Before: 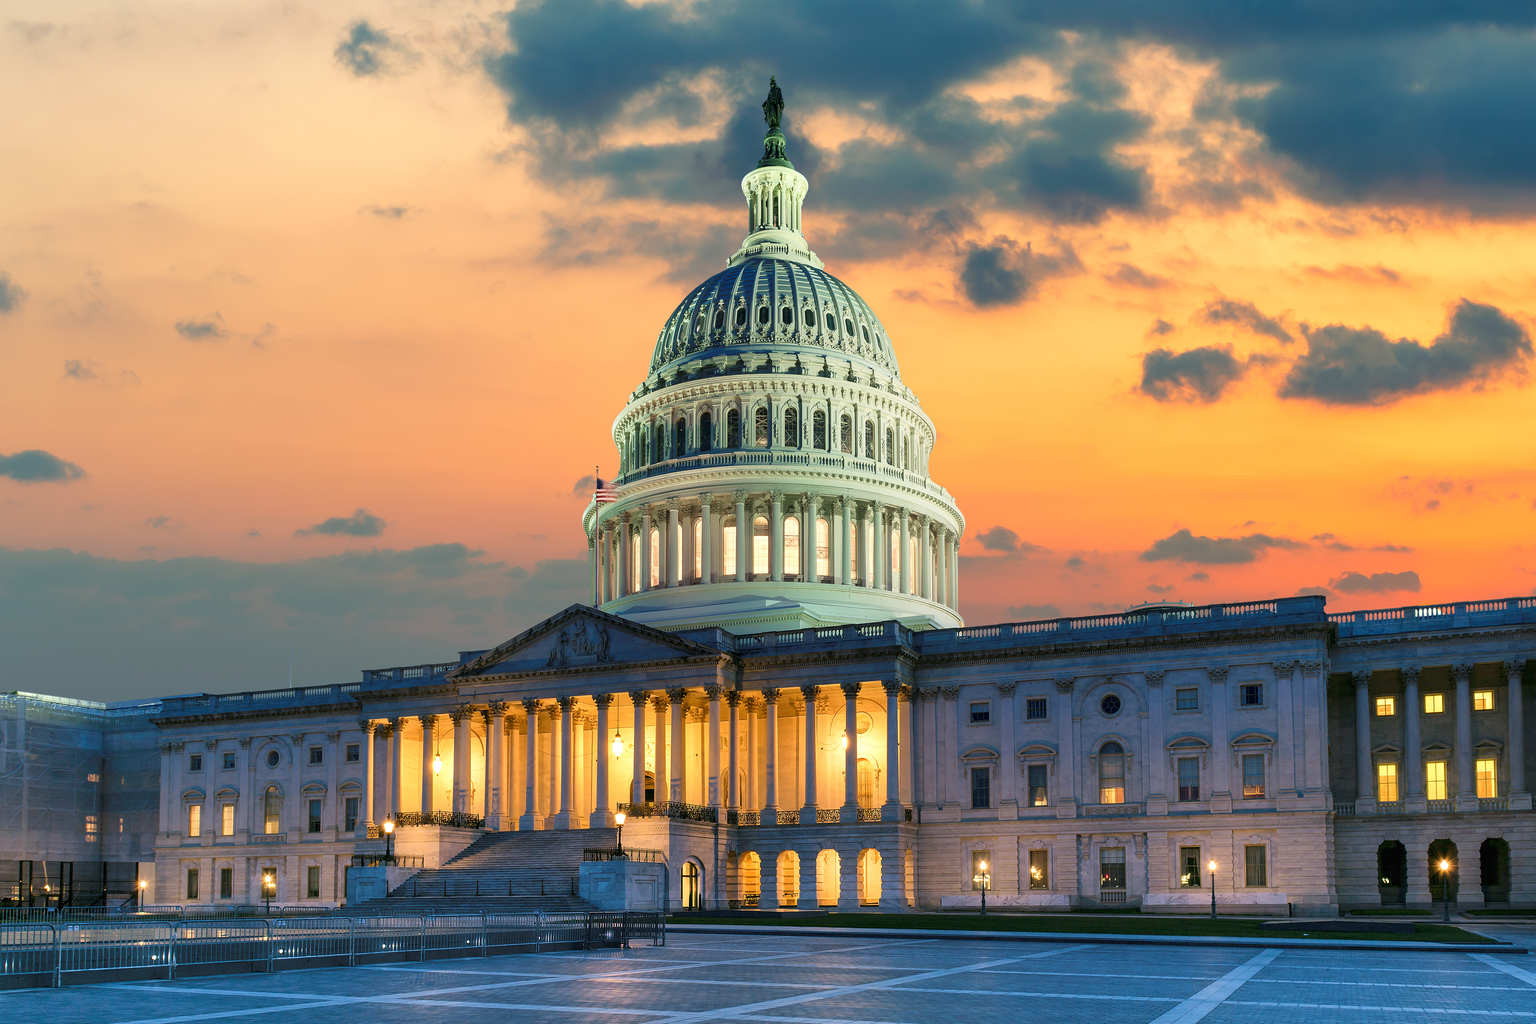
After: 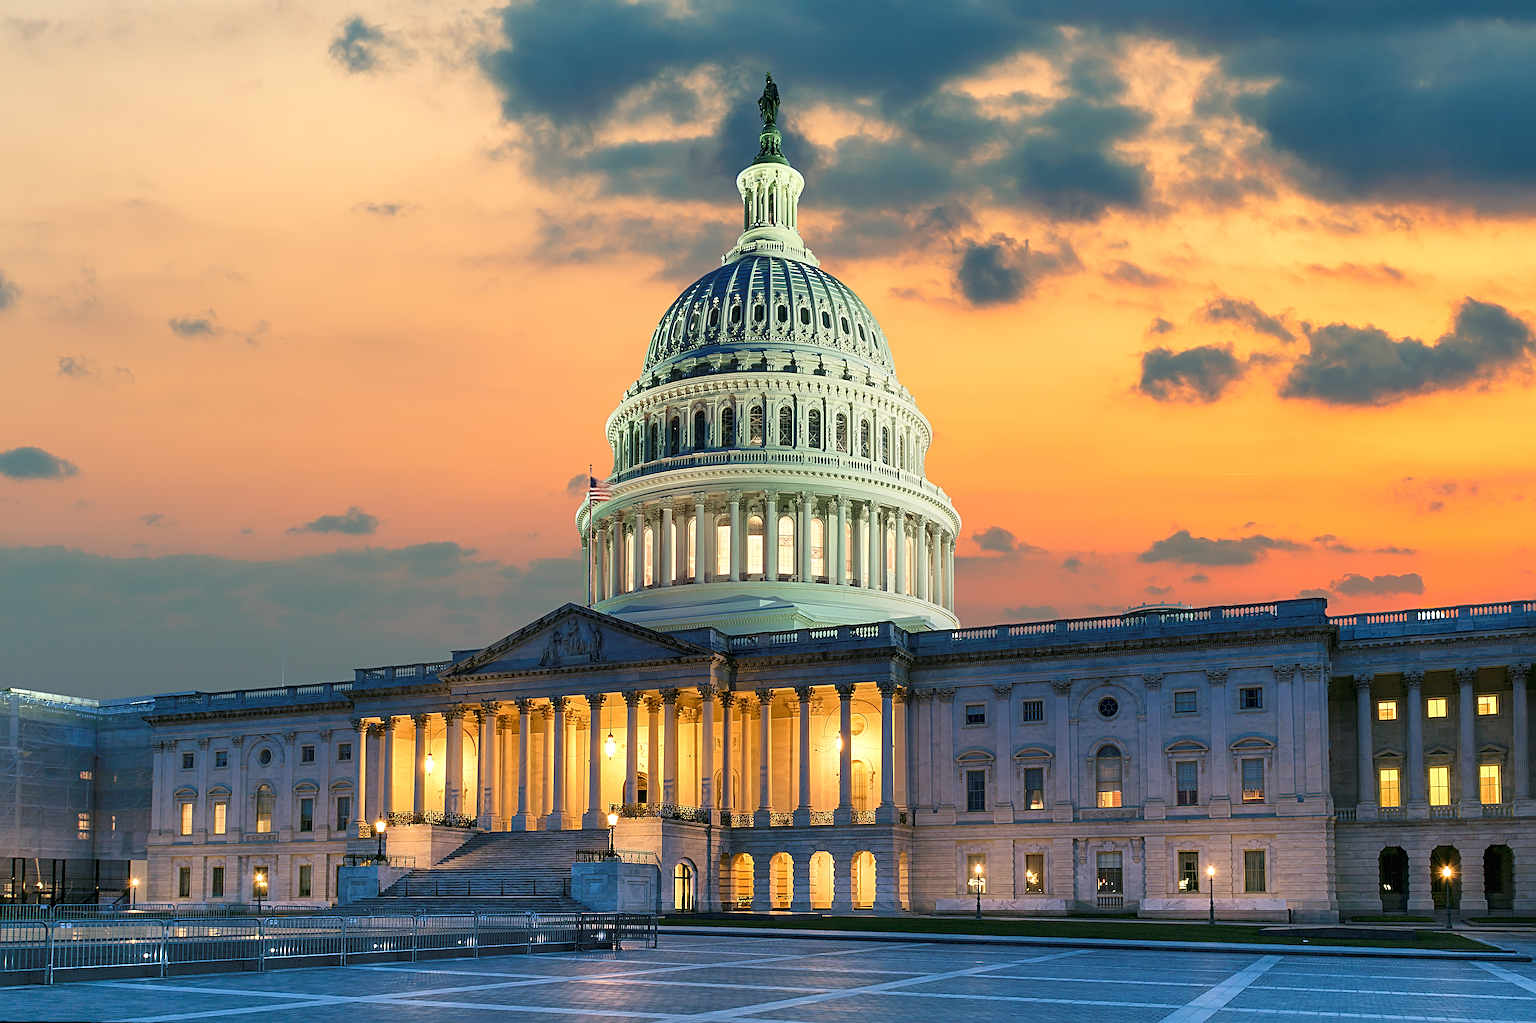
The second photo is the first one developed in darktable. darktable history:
exposure: compensate highlight preservation false
rotate and perspective: rotation 0.192°, lens shift (horizontal) -0.015, crop left 0.005, crop right 0.996, crop top 0.006, crop bottom 0.99
sharpen: radius 4.883
